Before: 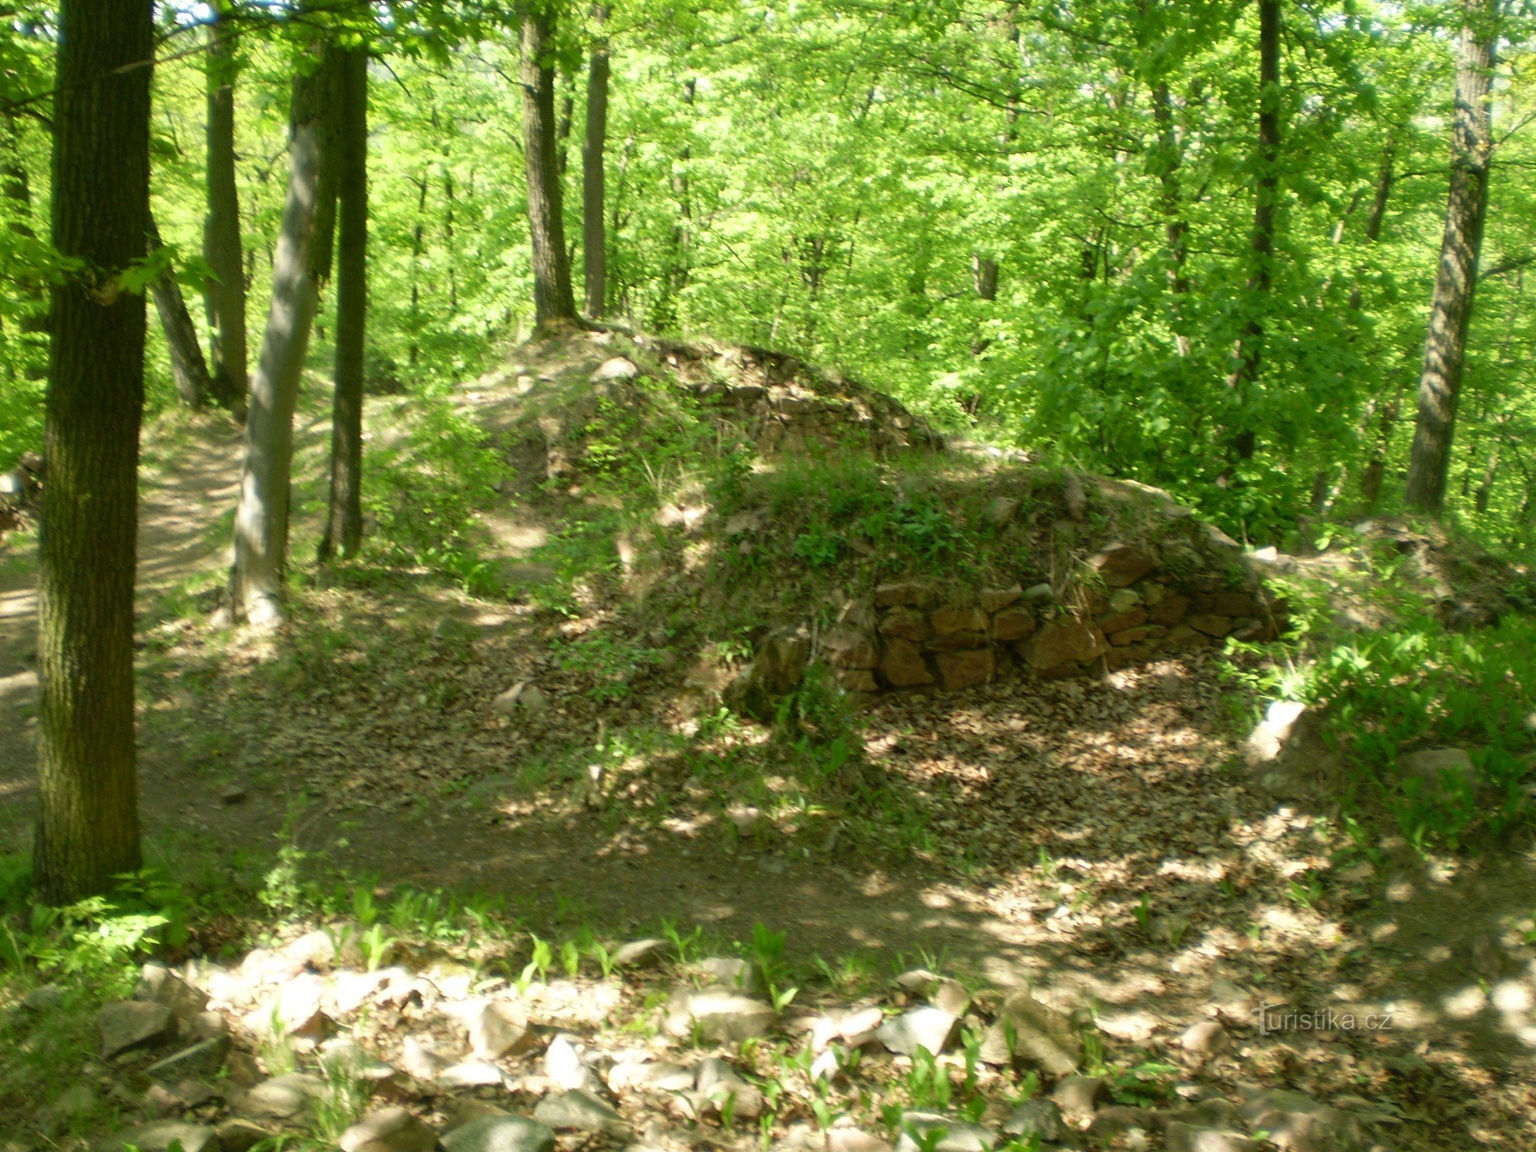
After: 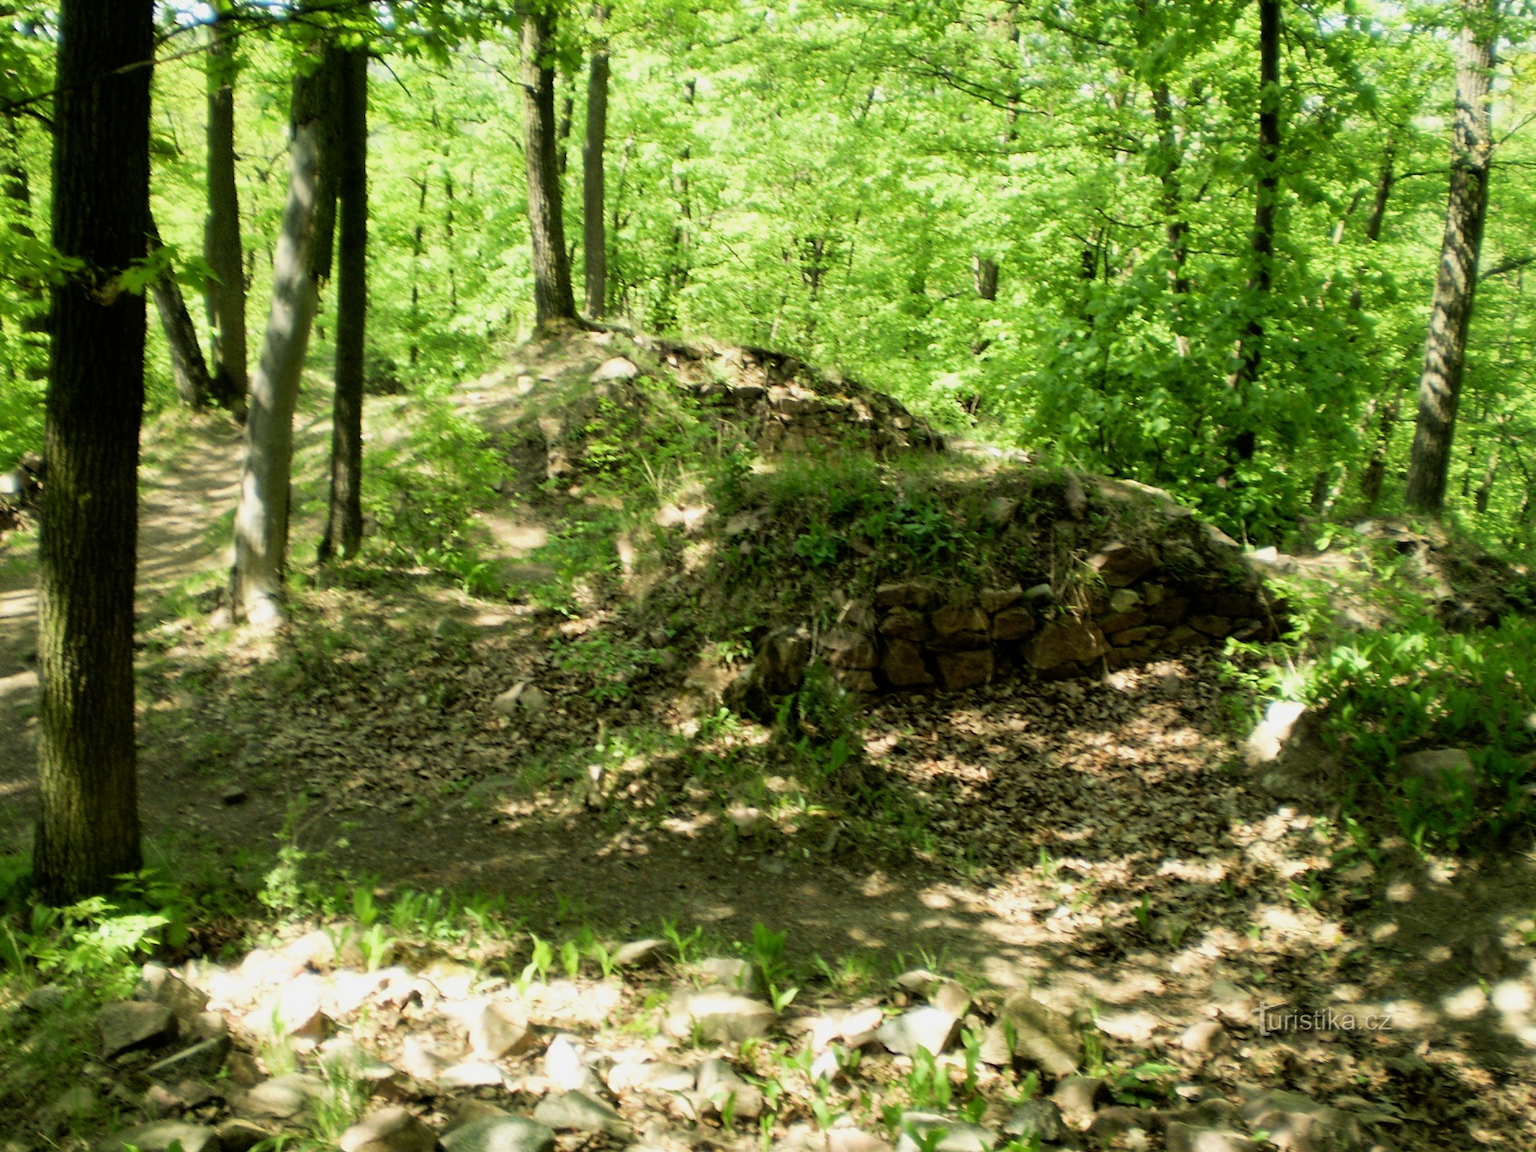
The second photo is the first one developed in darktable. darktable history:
tone equalizer: -8 EV -0.438 EV, -7 EV -0.383 EV, -6 EV -0.363 EV, -5 EV -0.202 EV, -3 EV 0.248 EV, -2 EV 0.337 EV, -1 EV 0.387 EV, +0 EV 0.386 EV, edges refinement/feathering 500, mask exposure compensation -1.57 EV, preserve details no
filmic rgb: black relative exposure -7.99 EV, white relative exposure 4.04 EV, hardness 4.12, latitude 49.76%, contrast 1.101
